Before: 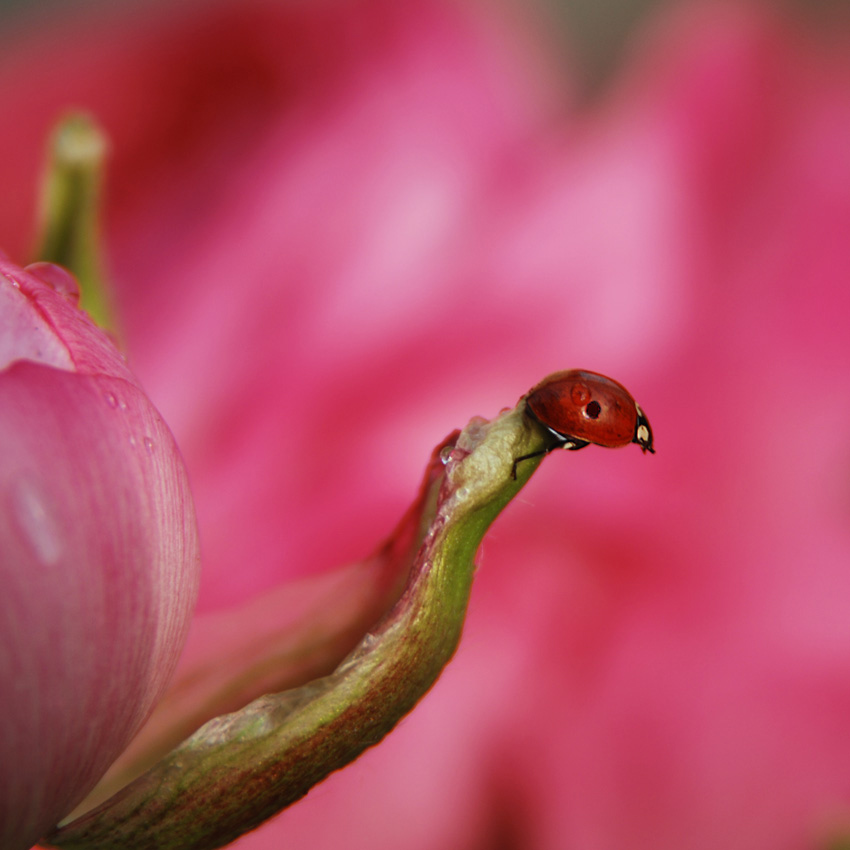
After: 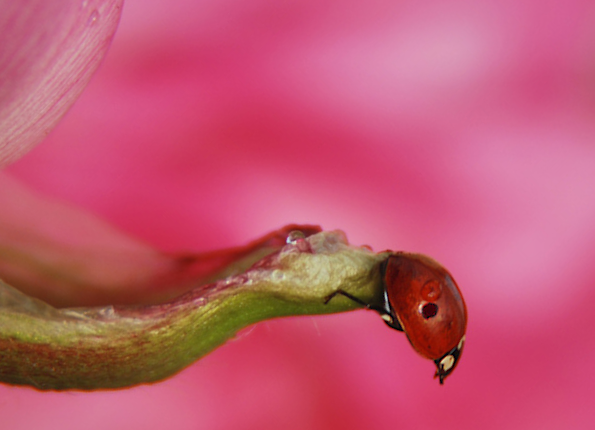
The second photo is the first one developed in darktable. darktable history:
shadows and highlights: on, module defaults
crop and rotate: angle -45.57°, top 16.695%, right 0.98%, bottom 11.619%
